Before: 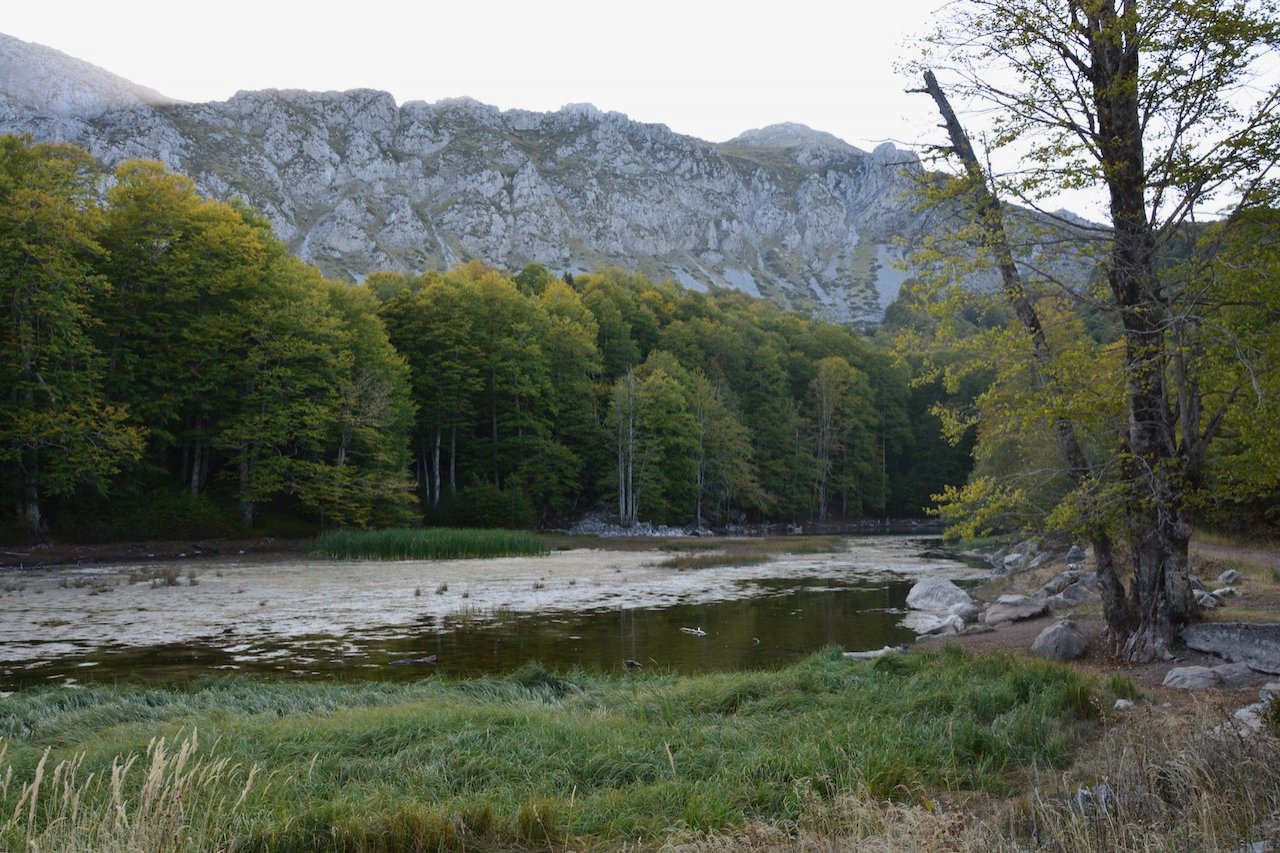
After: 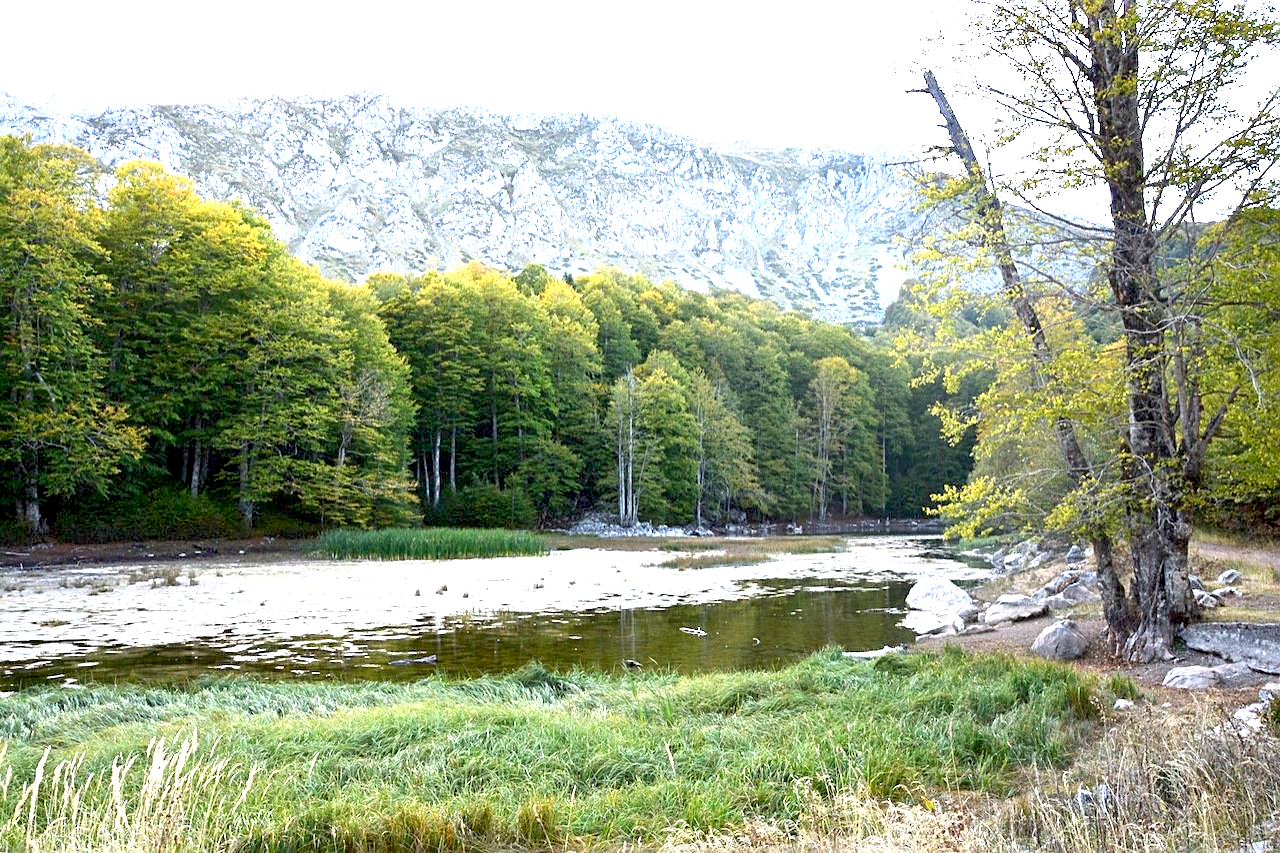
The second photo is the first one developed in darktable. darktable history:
sharpen: on, module defaults
exposure: black level correction 0.005, exposure 2.076 EV, compensate highlight preservation false
